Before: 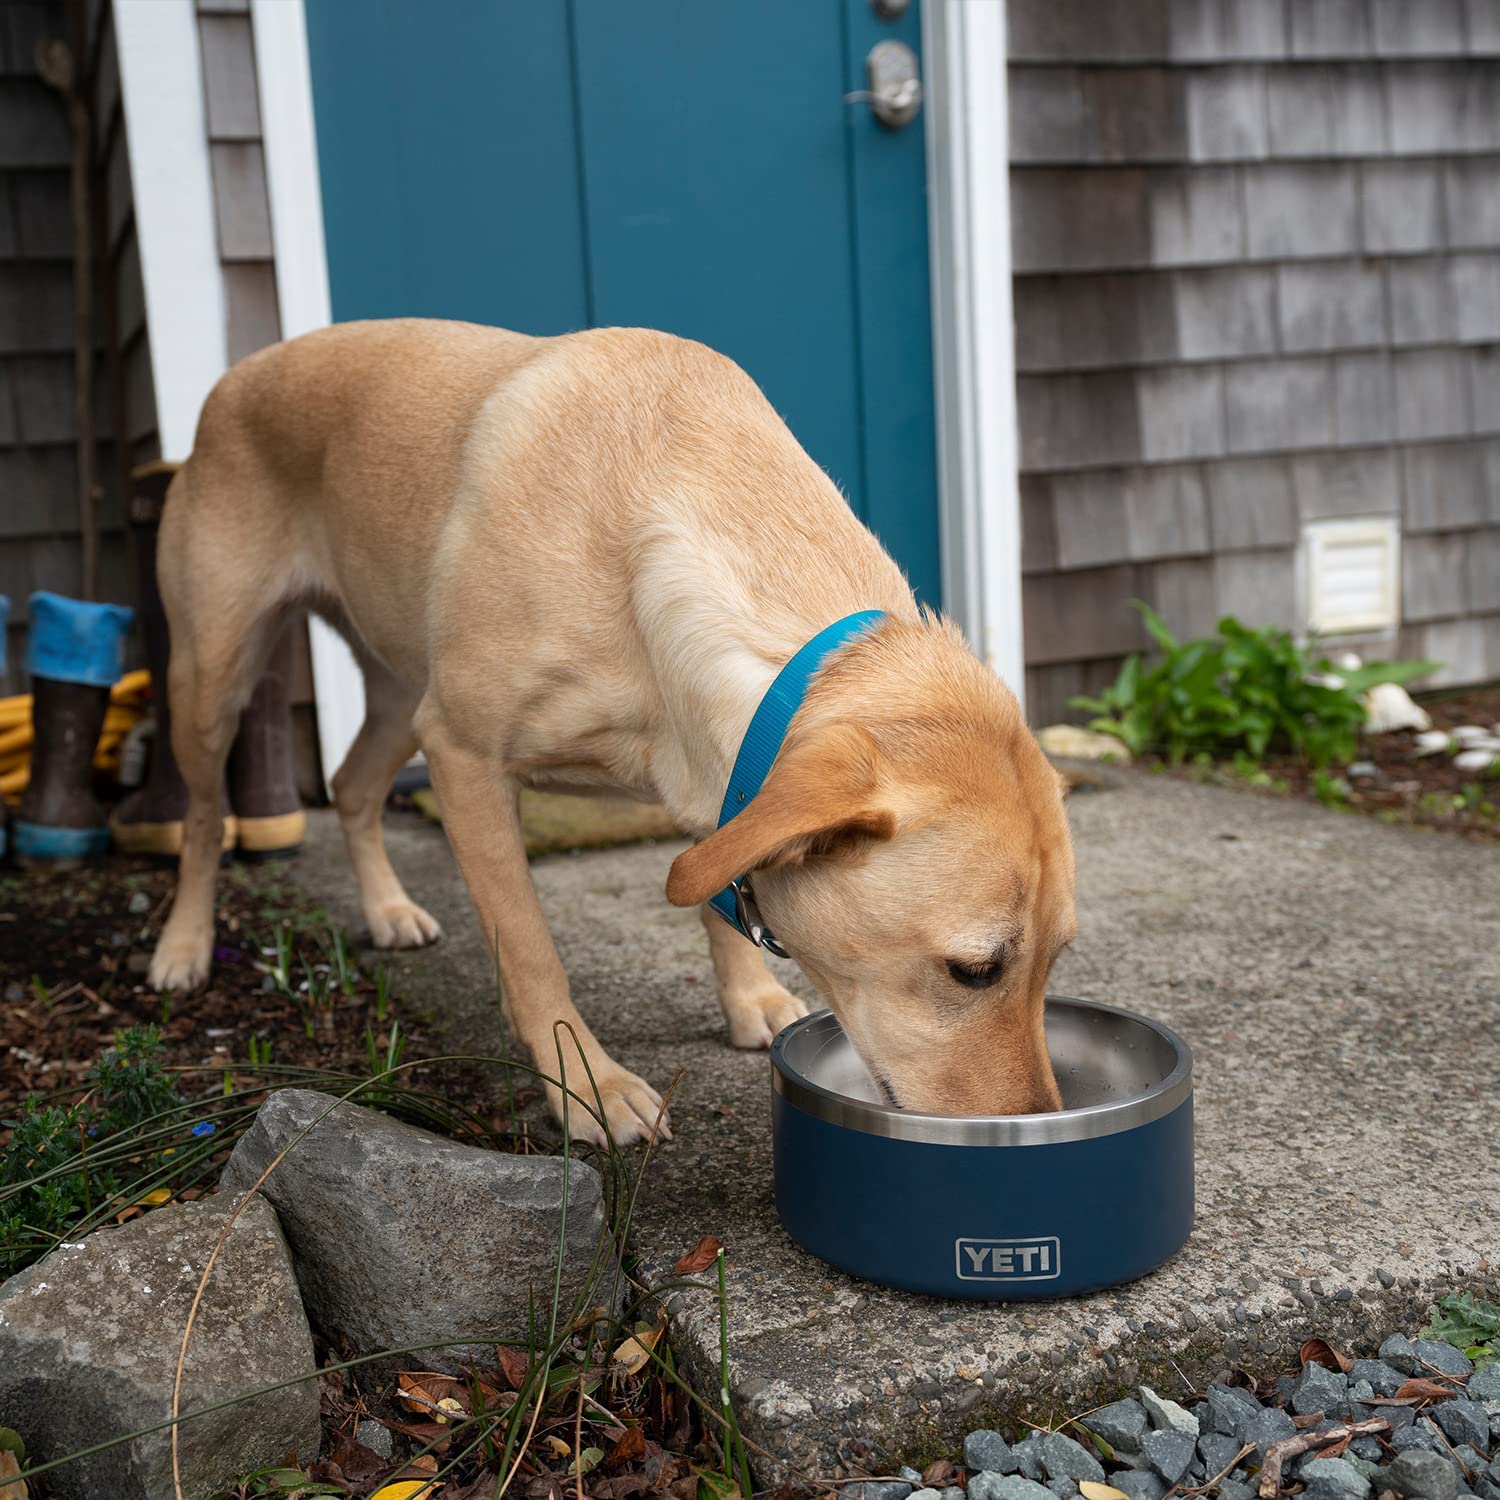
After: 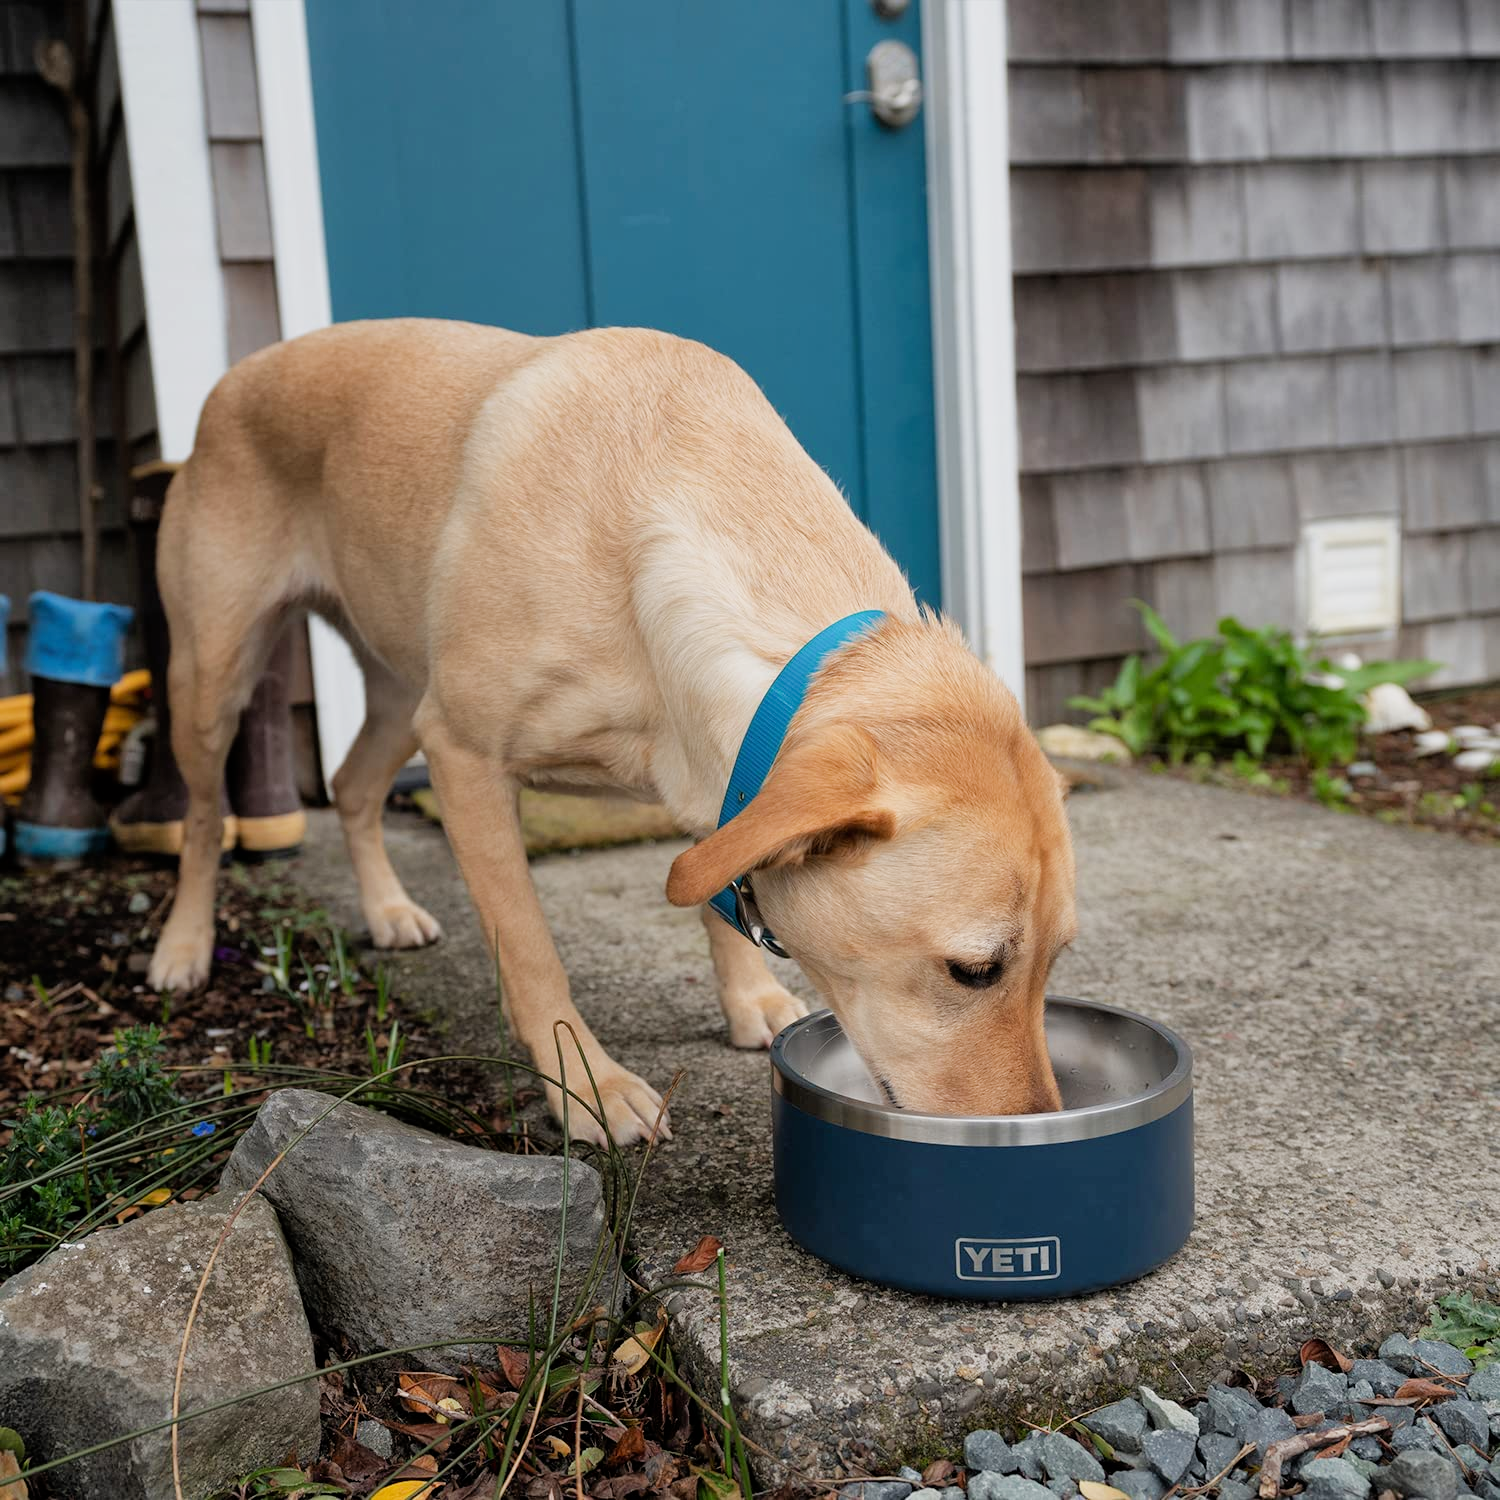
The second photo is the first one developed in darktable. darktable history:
filmic rgb: black relative exposure -7.65 EV, hardness 4.02, contrast 1.1, highlights saturation mix -30%
exposure: exposure 0.648 EV, compensate highlight preservation false
tone equalizer: -8 EV 0.25 EV, -7 EV 0.417 EV, -6 EV 0.417 EV, -5 EV 0.25 EV, -3 EV -0.25 EV, -2 EV -0.417 EV, -1 EV -0.417 EV, +0 EV -0.25 EV, edges refinement/feathering 500, mask exposure compensation -1.57 EV, preserve details guided filter
